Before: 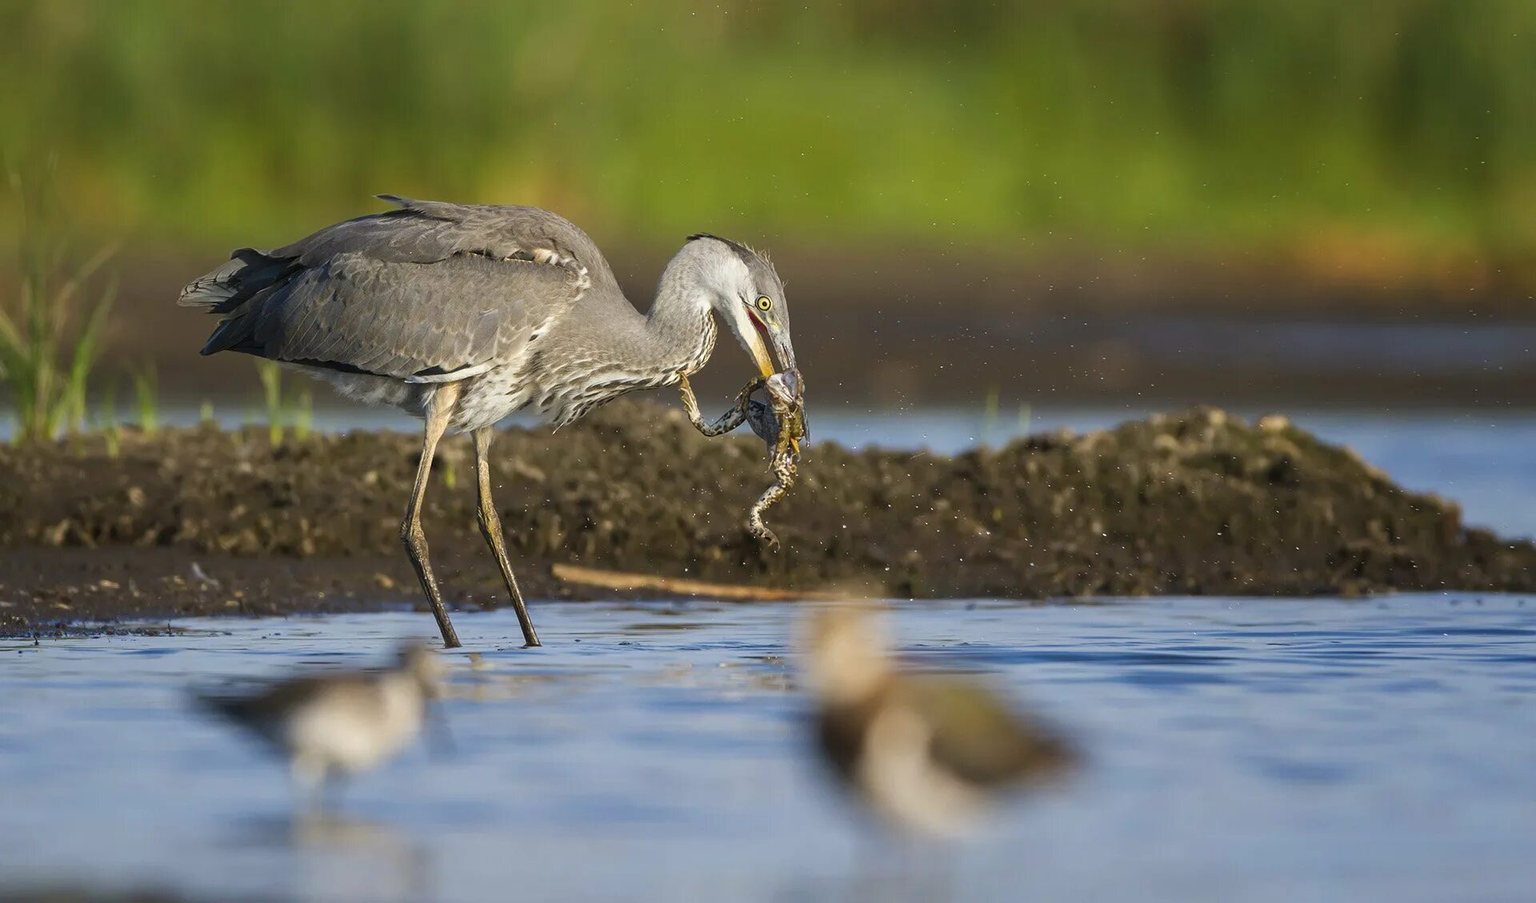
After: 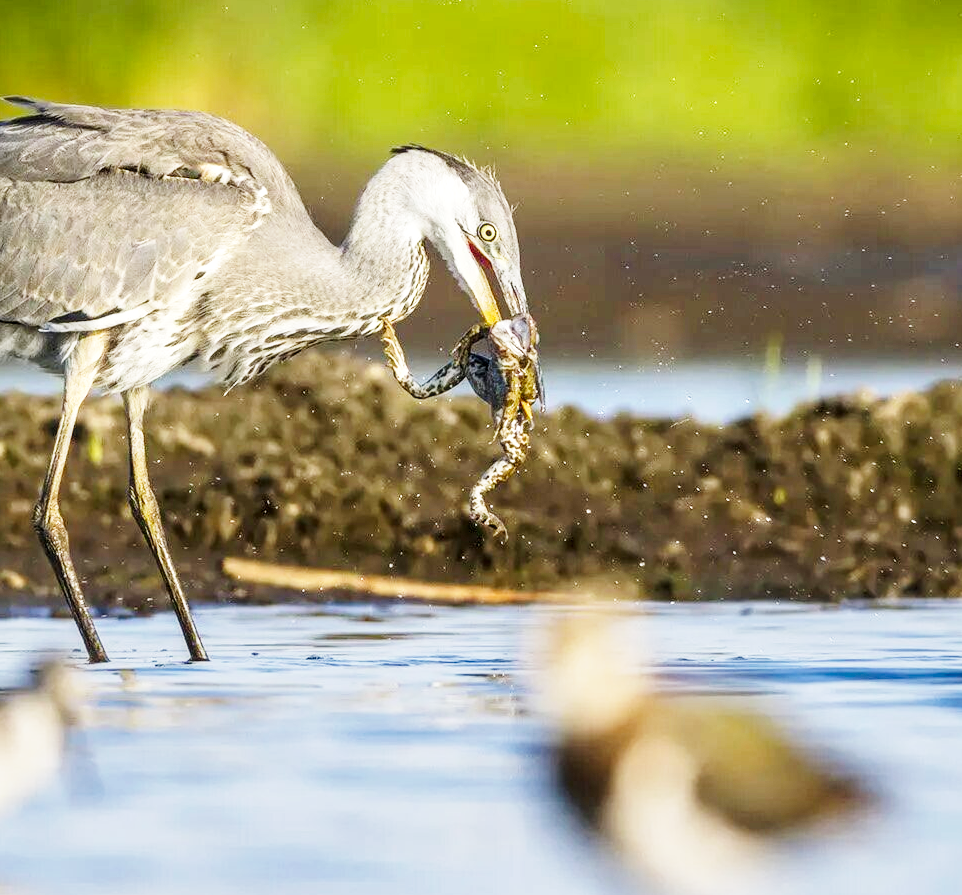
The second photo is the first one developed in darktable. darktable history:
base curve: curves: ch0 [(0, 0) (0, 0.001) (0.001, 0.001) (0.004, 0.002) (0.007, 0.004) (0.015, 0.013) (0.033, 0.045) (0.052, 0.096) (0.075, 0.17) (0.099, 0.241) (0.163, 0.42) (0.219, 0.55) (0.259, 0.616) (0.327, 0.722) (0.365, 0.765) (0.522, 0.873) (0.547, 0.881) (0.689, 0.919) (0.826, 0.952) (1, 1)], preserve colors none
crop and rotate: angle 0.015°, left 24.329%, top 13.058%, right 25.54%, bottom 7.585%
local contrast: on, module defaults
